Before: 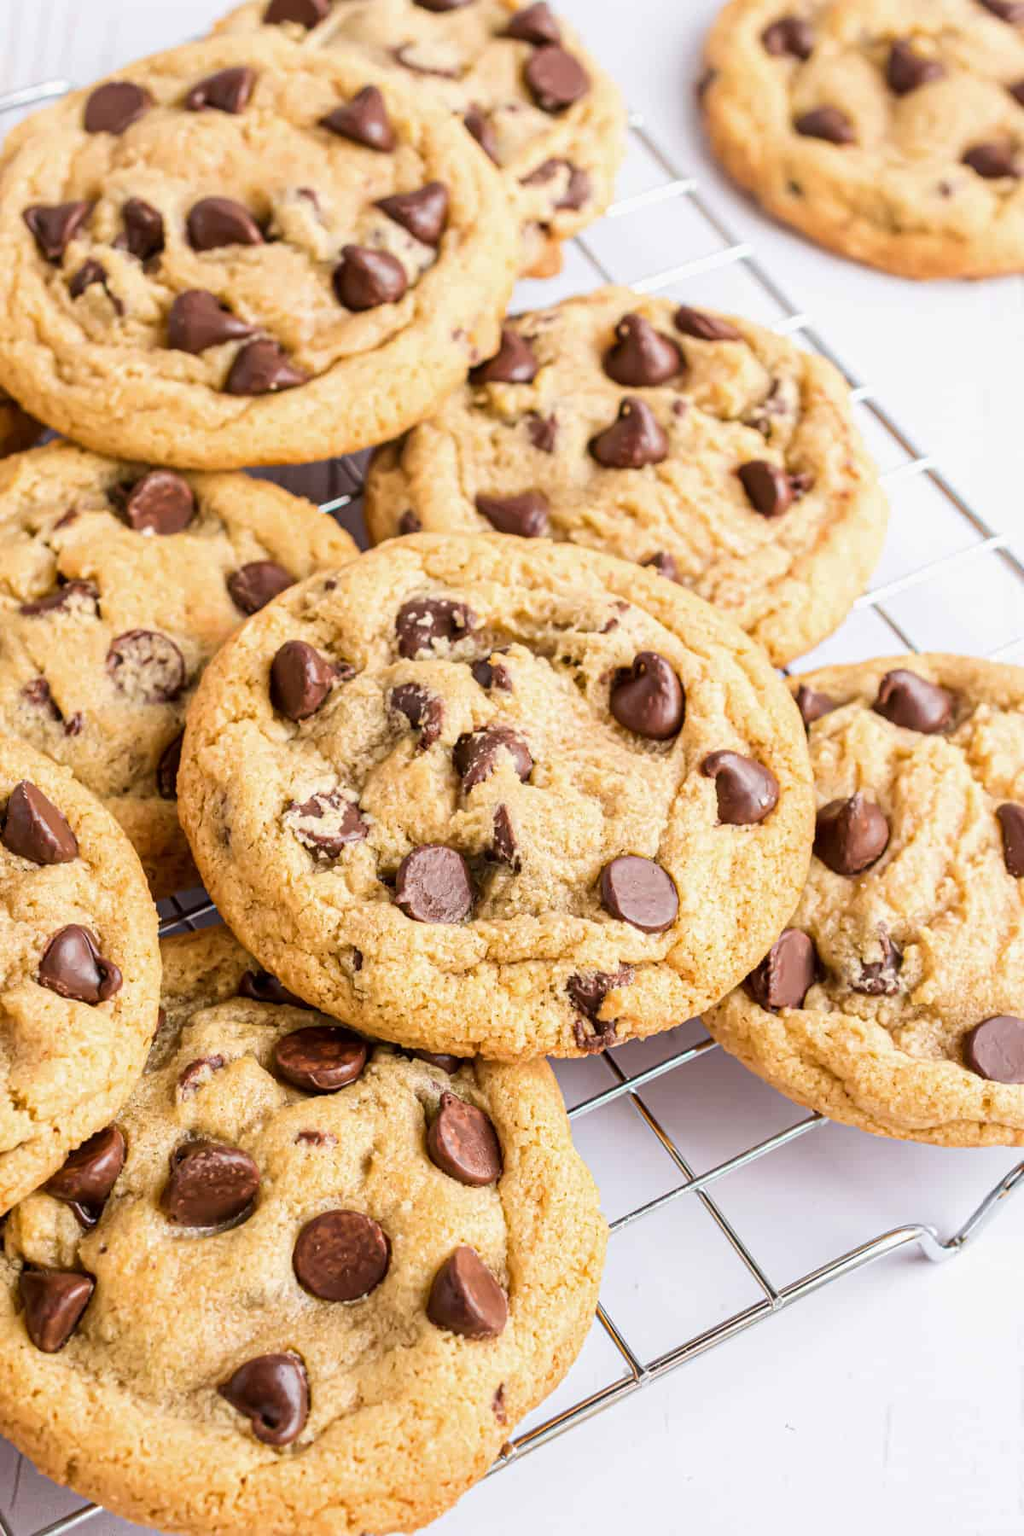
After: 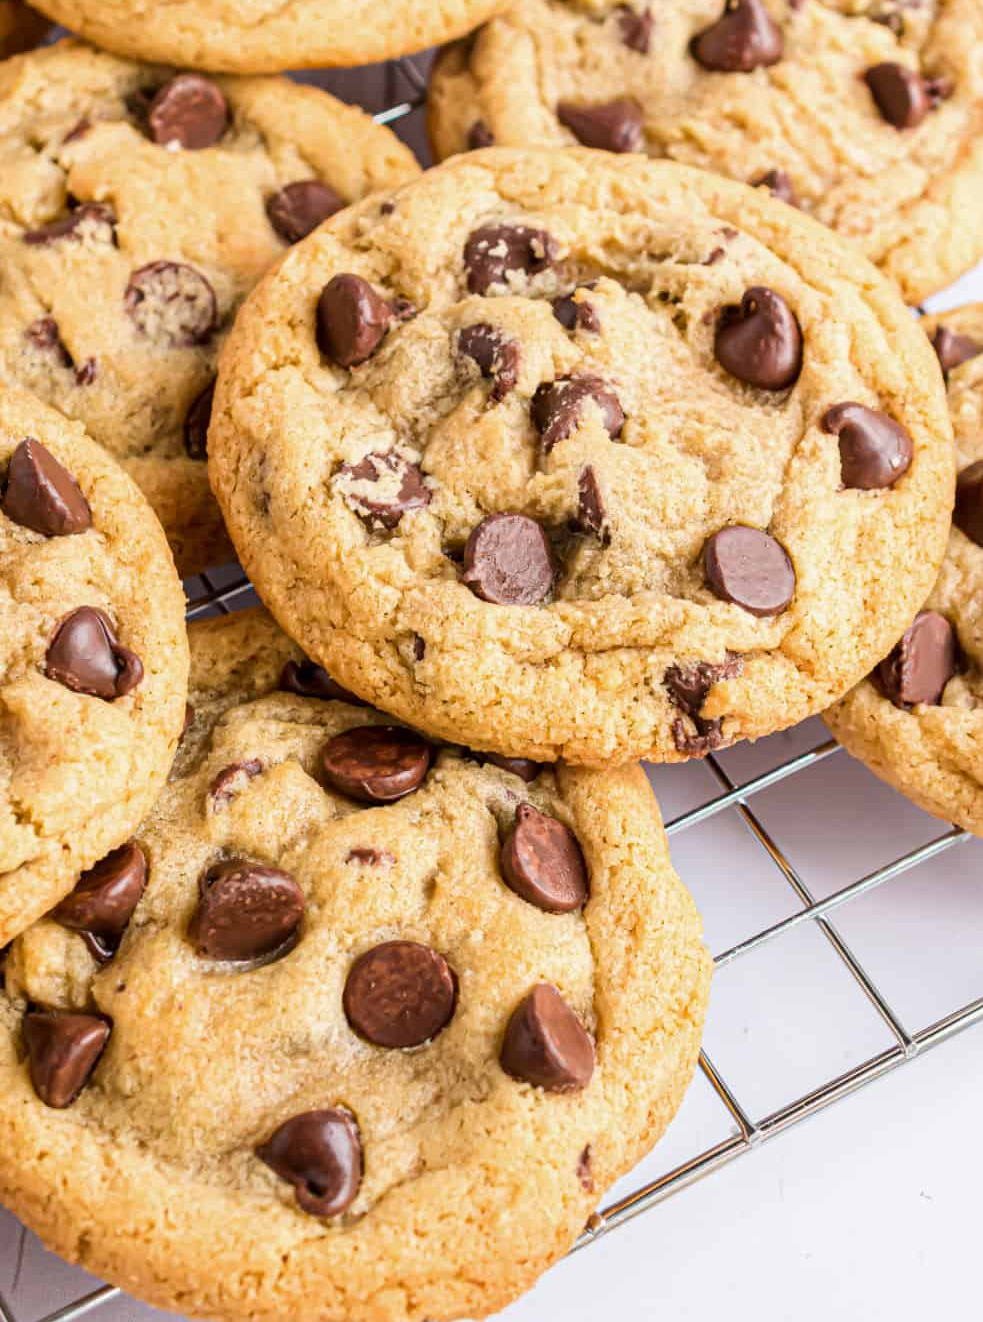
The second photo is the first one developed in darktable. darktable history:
crop: top 26.503%, right 18.037%
